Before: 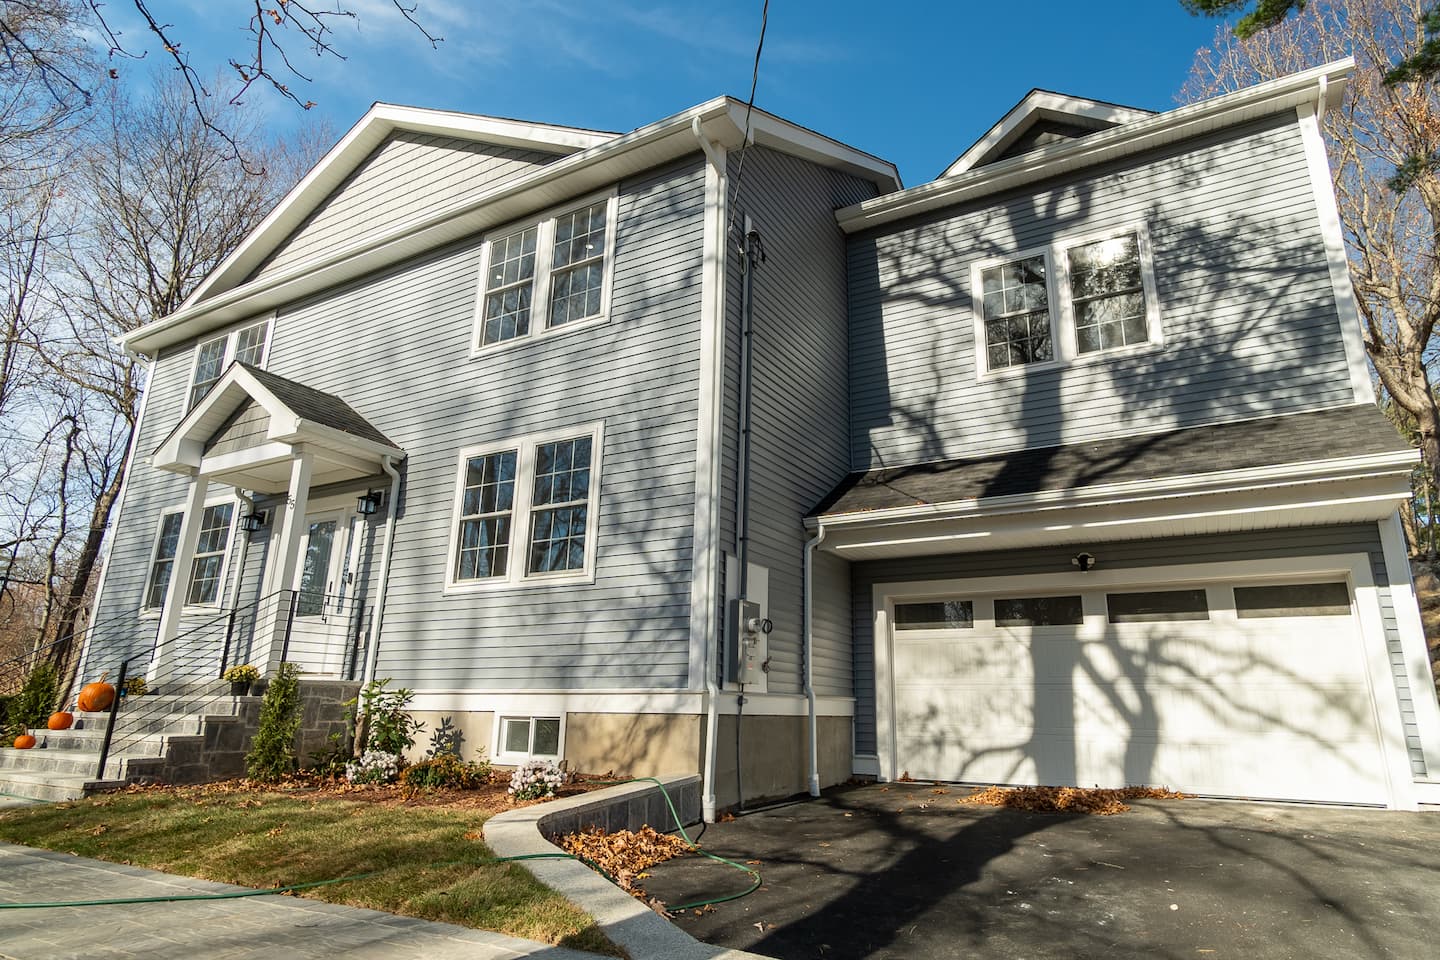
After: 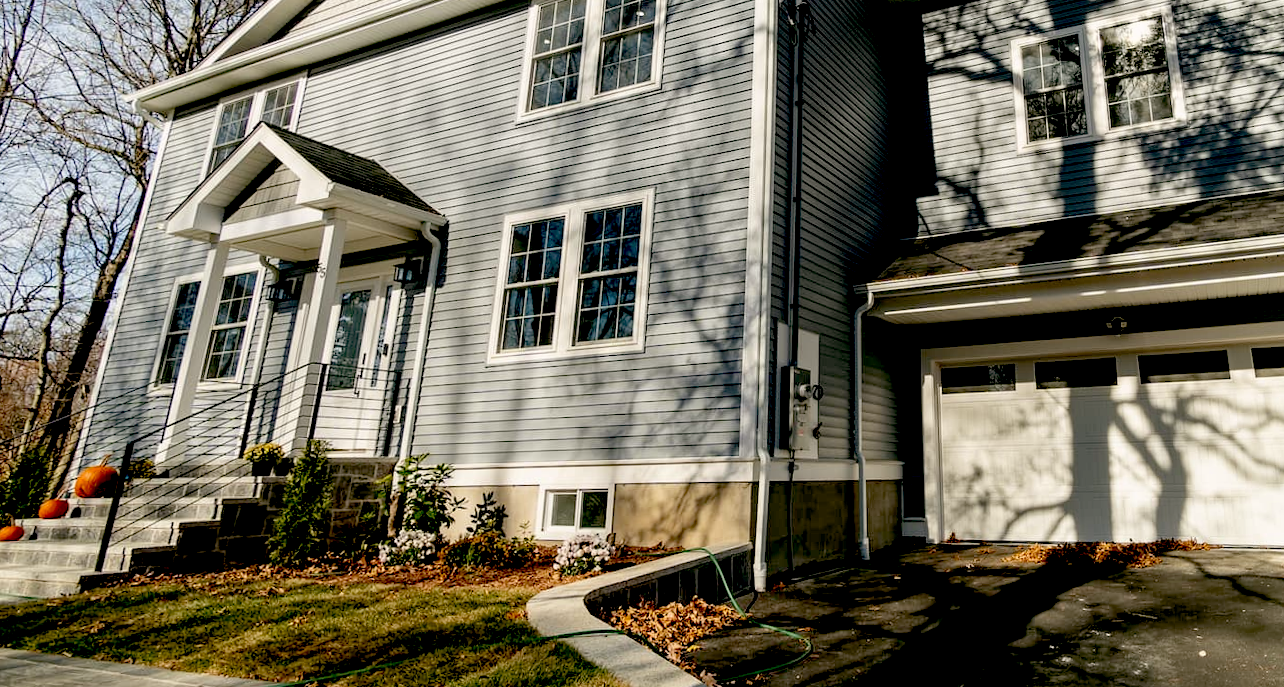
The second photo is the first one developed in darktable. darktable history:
exposure: black level correction 0.056, exposure -0.039 EV, compensate highlight preservation false
contrast brightness saturation: saturation -0.05
color balance: lift [1, 0.998, 1.001, 1.002], gamma [1, 1.02, 1, 0.98], gain [1, 1.02, 1.003, 0.98]
crop: top 20.916%, right 9.437%, bottom 0.316%
rotate and perspective: rotation -0.013°, lens shift (vertical) -0.027, lens shift (horizontal) 0.178, crop left 0.016, crop right 0.989, crop top 0.082, crop bottom 0.918
